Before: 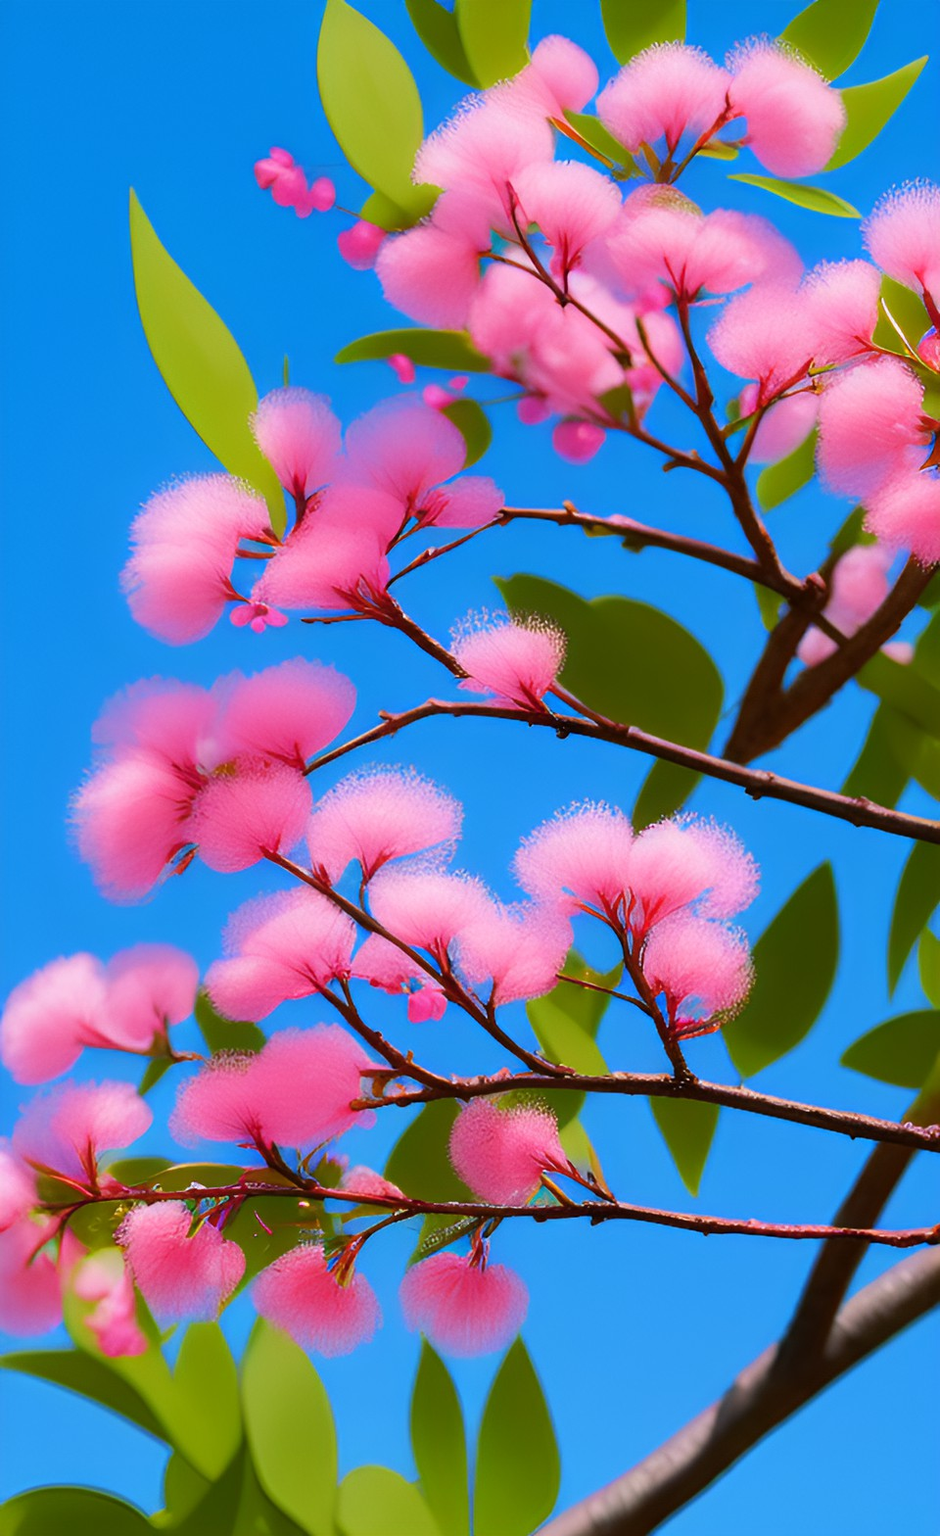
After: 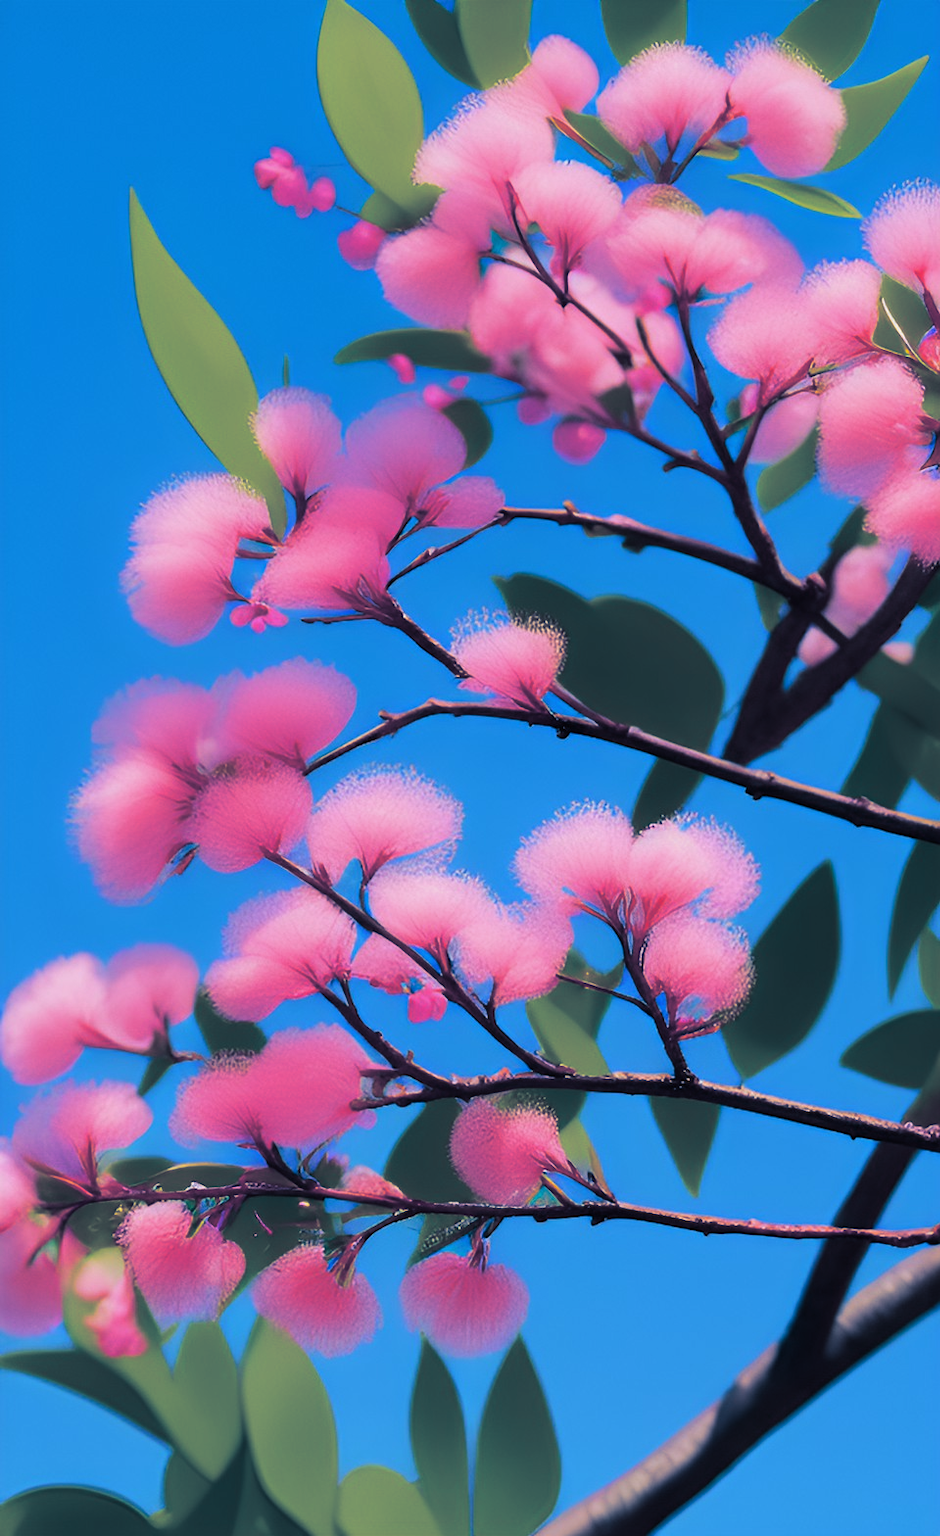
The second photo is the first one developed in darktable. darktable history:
split-toning: shadows › hue 226.8°, shadows › saturation 0.84
exposure: exposure -0.153 EV, compensate highlight preservation false
